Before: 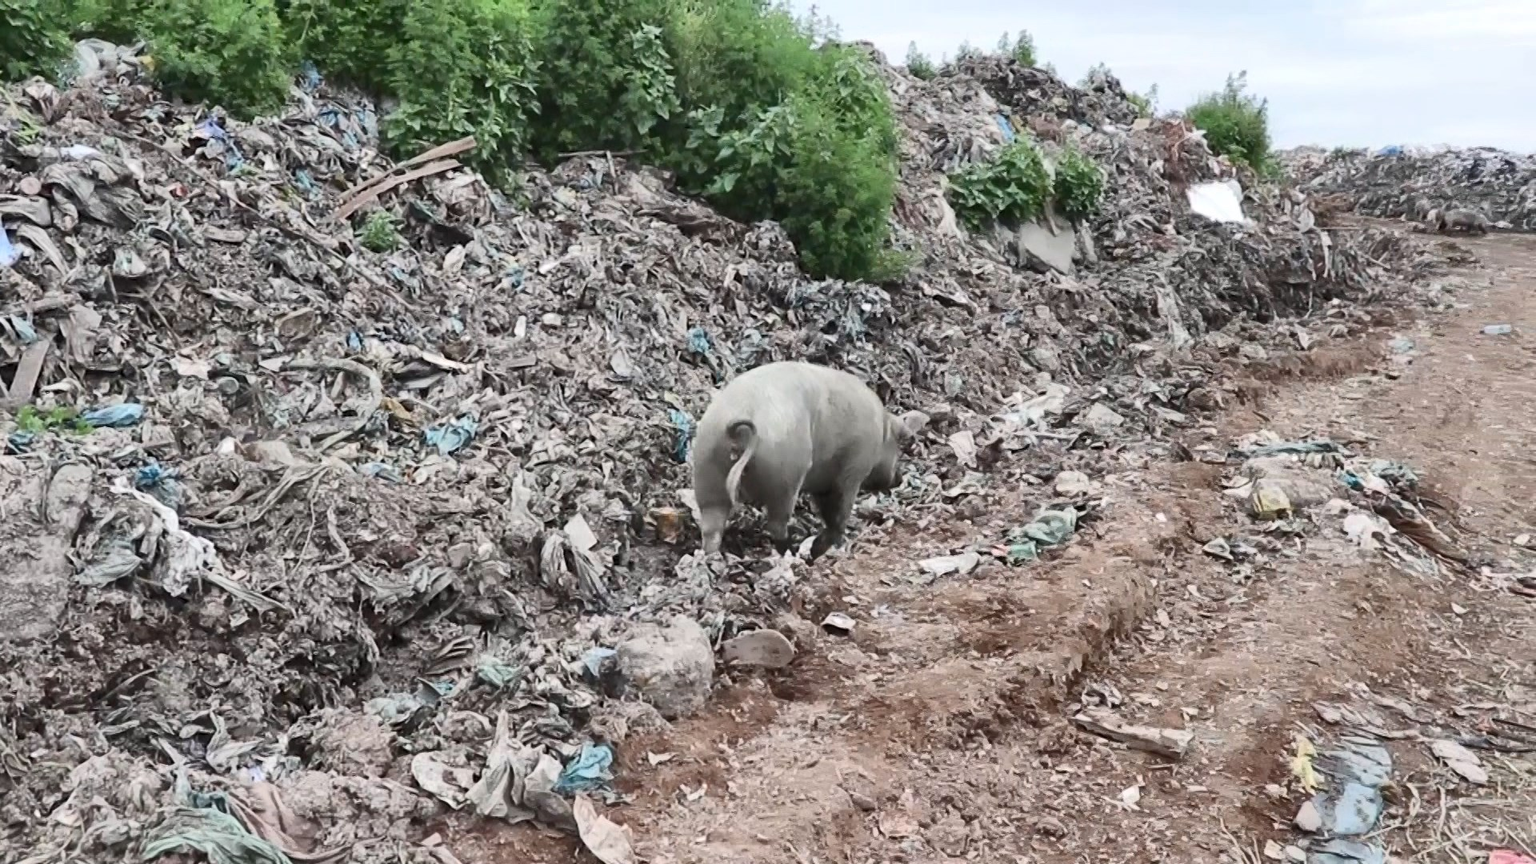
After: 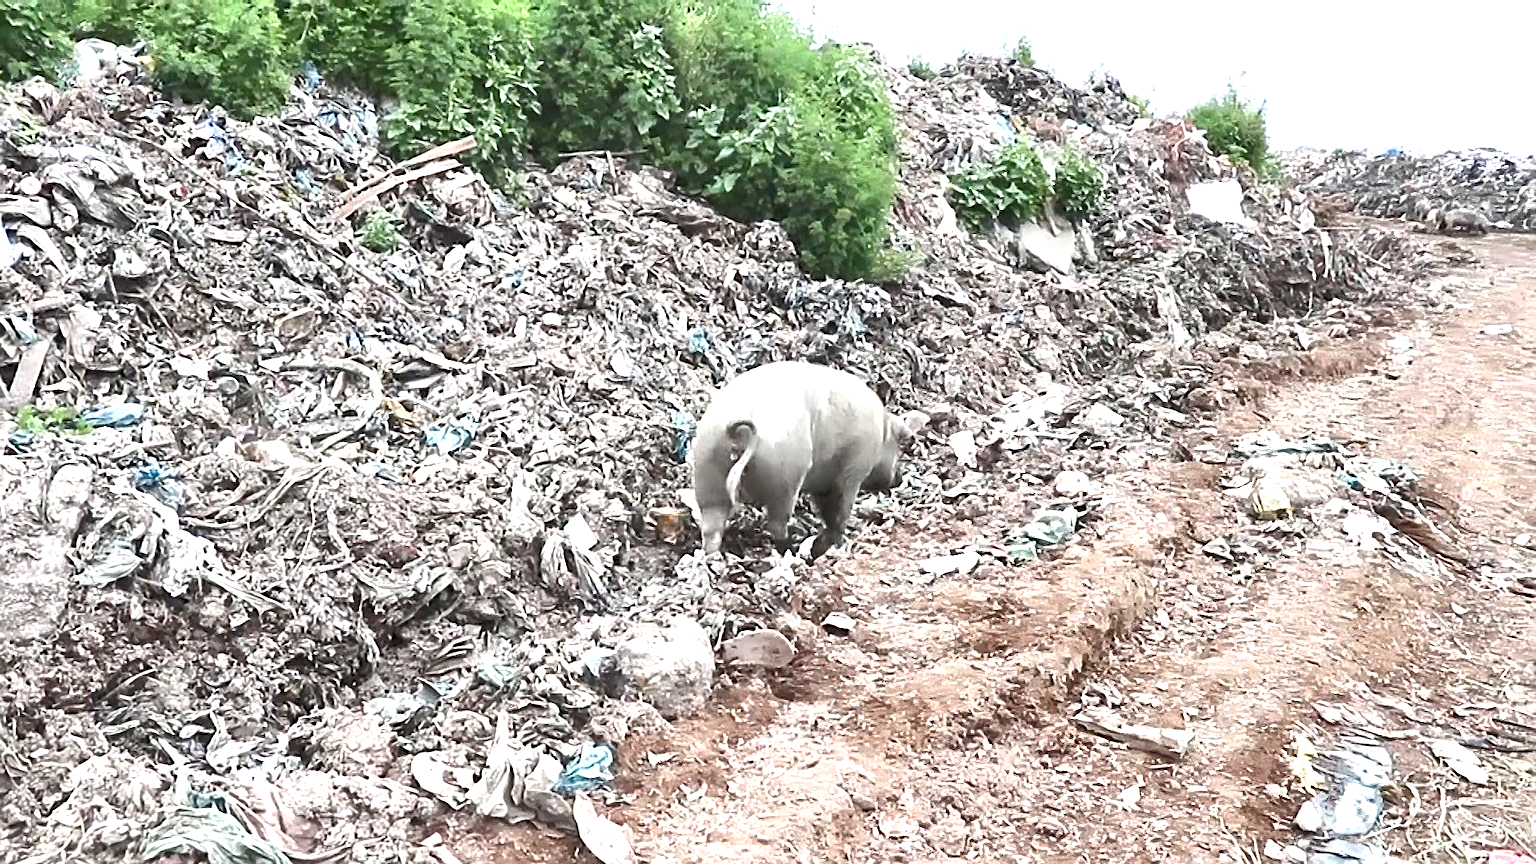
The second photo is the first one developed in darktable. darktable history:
sharpen: amount 0.591
exposure: black level correction 0, exposure 1.098 EV, compensate highlight preservation false
